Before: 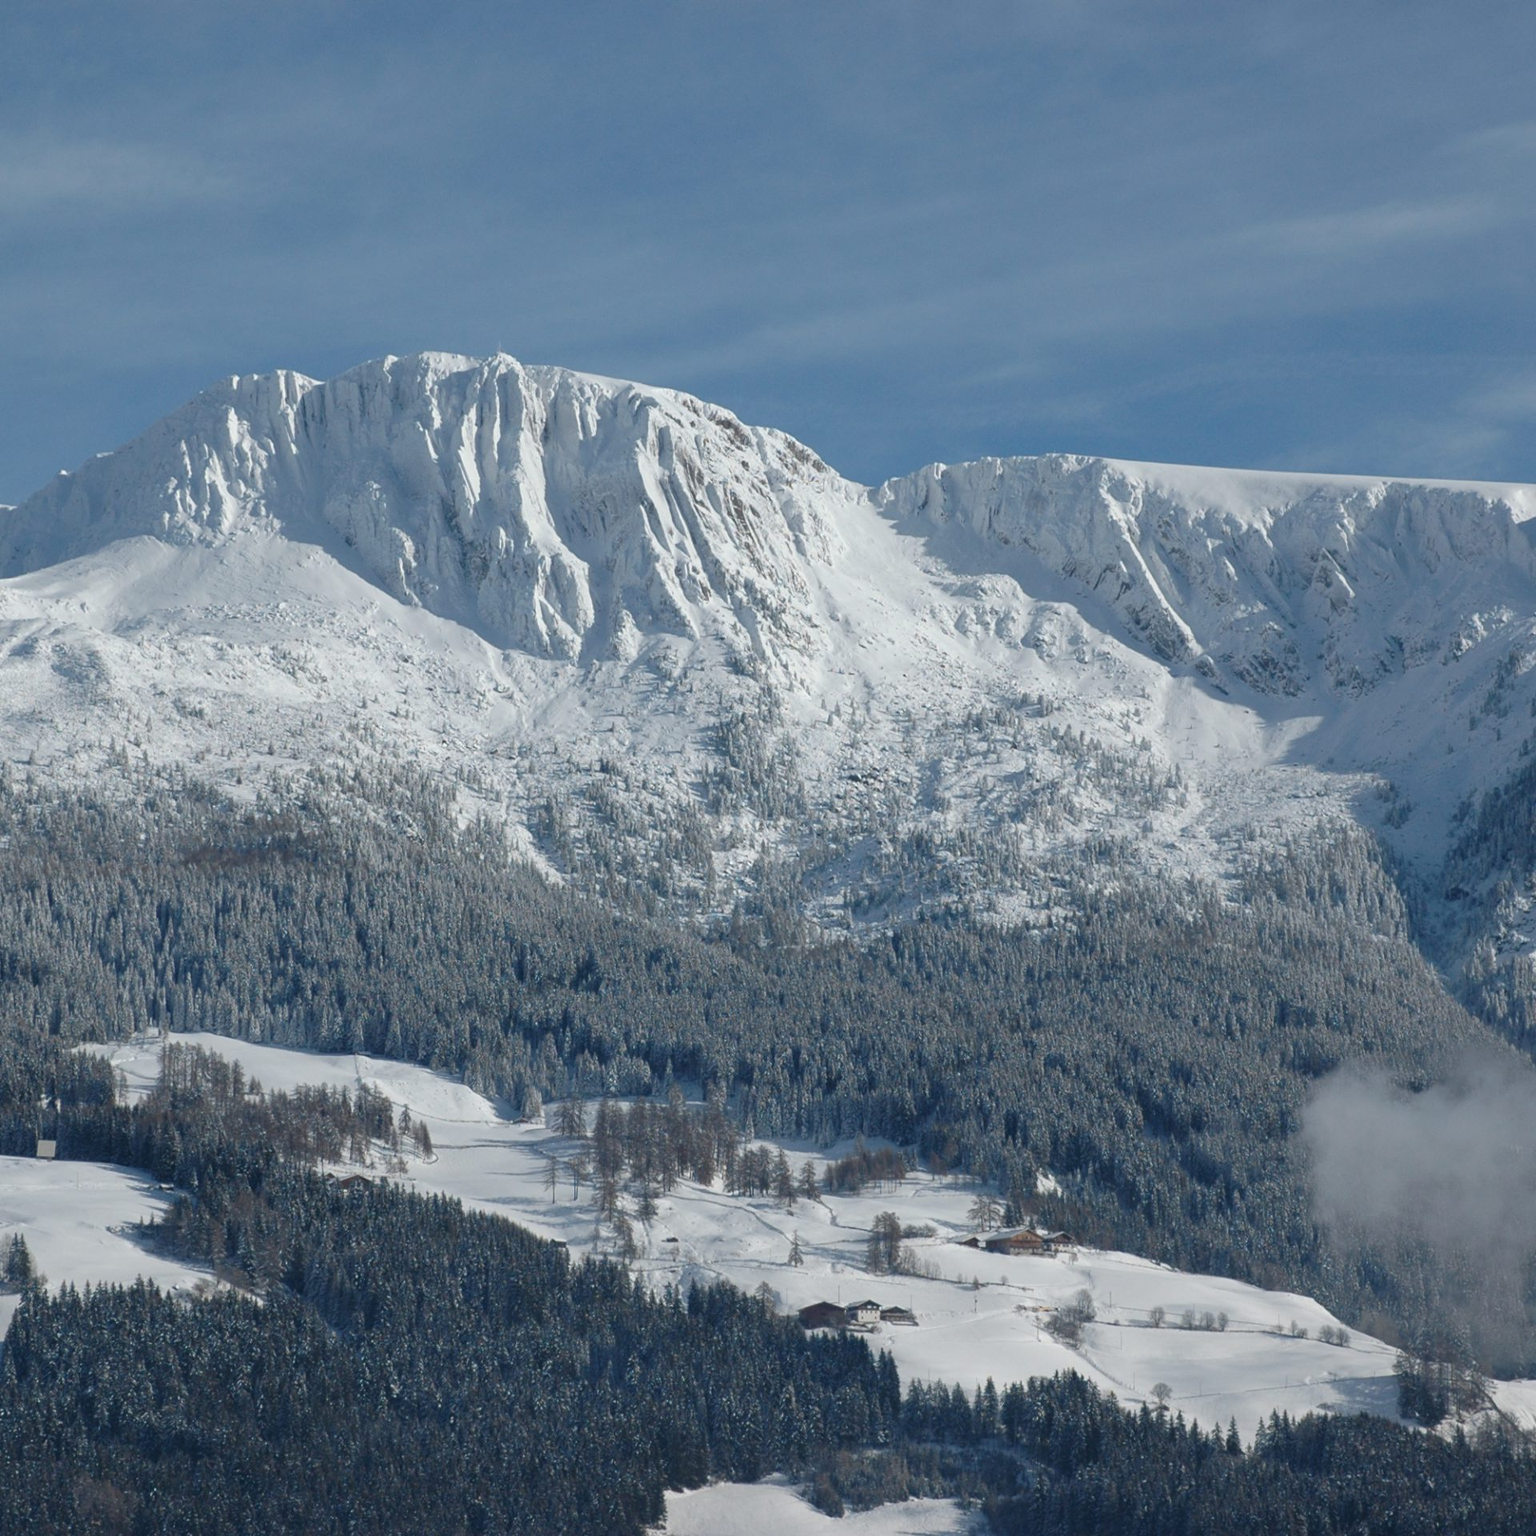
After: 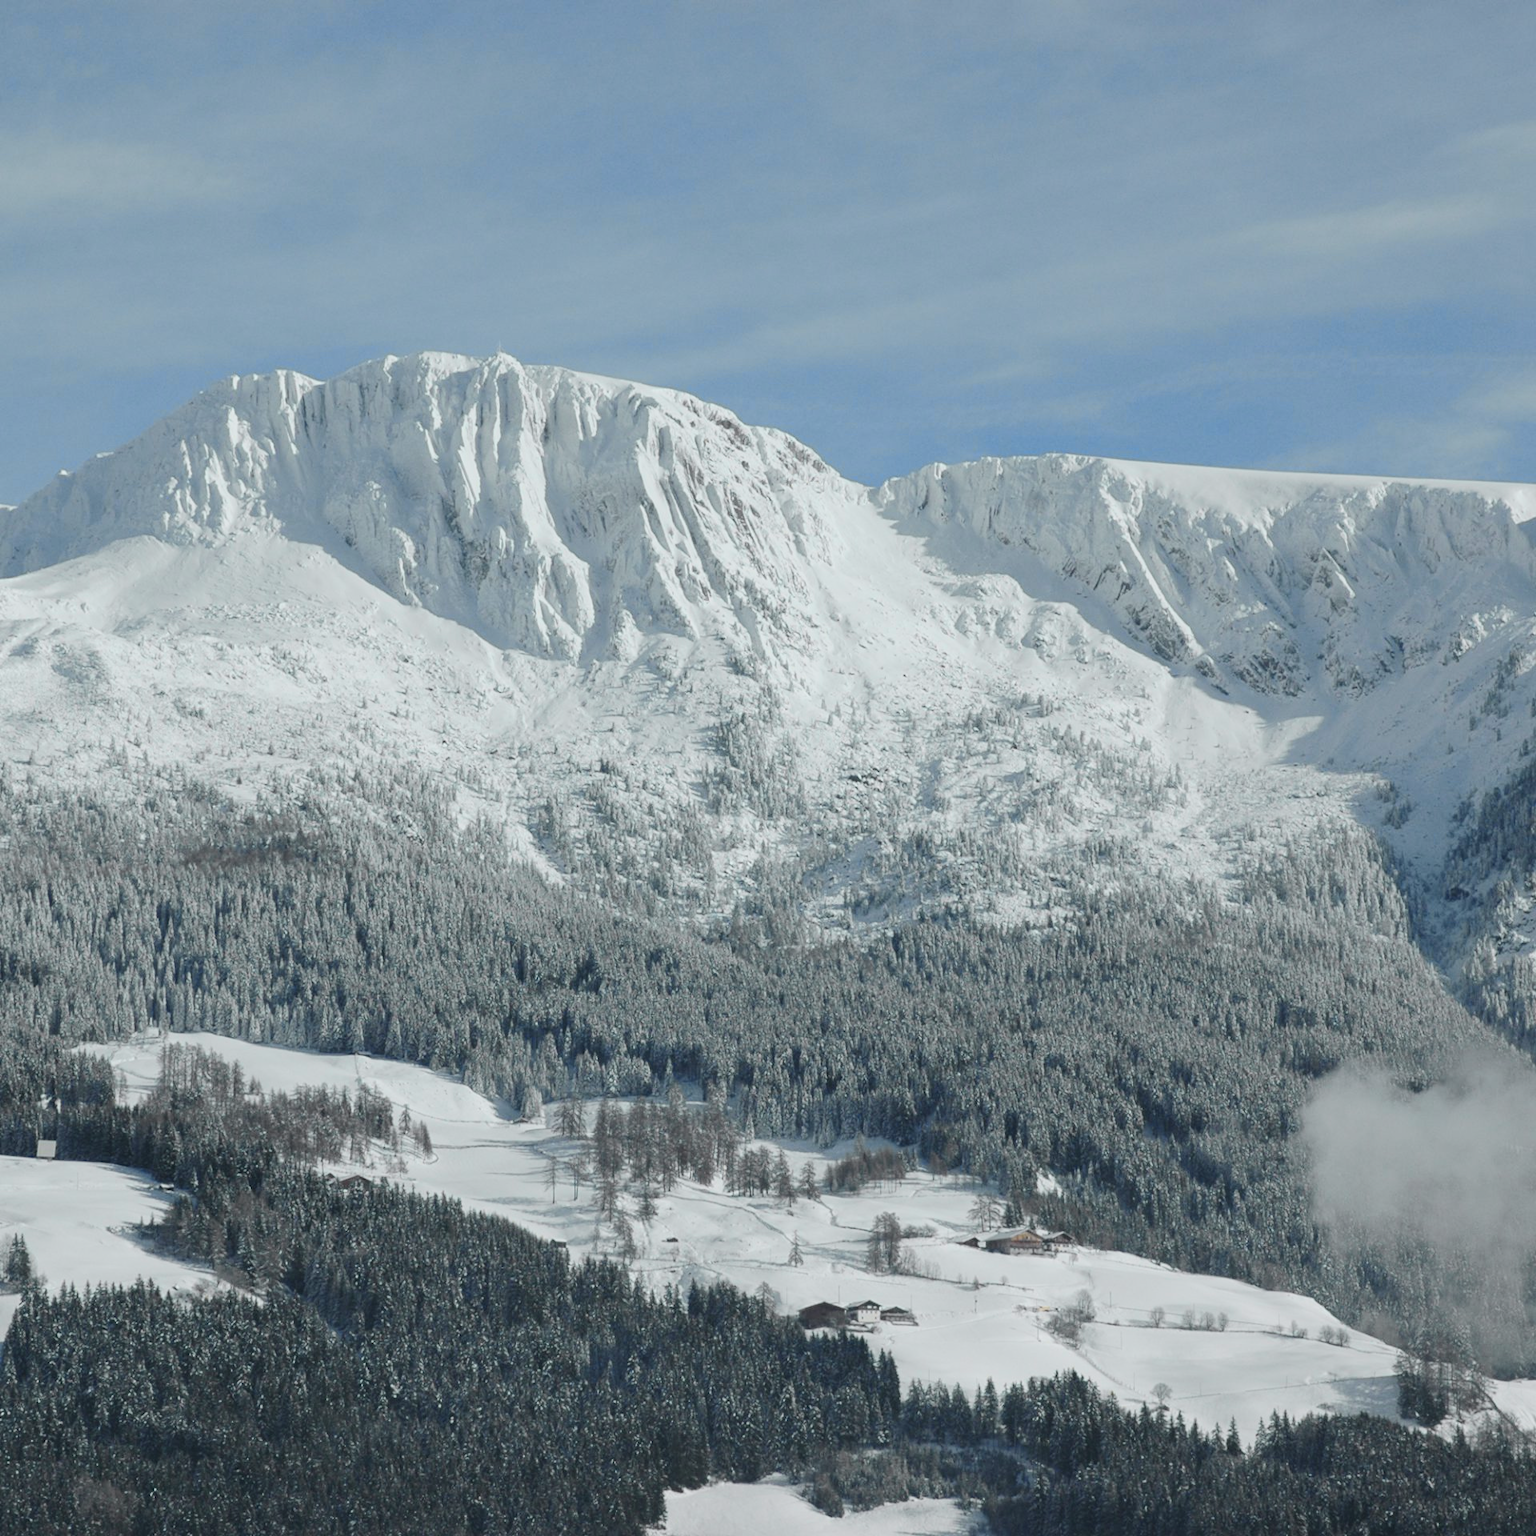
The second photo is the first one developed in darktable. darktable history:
contrast brightness saturation: contrast -0.11
tone curve: curves: ch0 [(0, 0) (0.11, 0.081) (0.256, 0.259) (0.398, 0.475) (0.498, 0.611) (0.65, 0.757) (0.835, 0.883) (1, 0.961)]; ch1 [(0, 0) (0.346, 0.307) (0.408, 0.369) (0.453, 0.457) (0.482, 0.479) (0.502, 0.498) (0.521, 0.51) (0.553, 0.554) (0.618, 0.65) (0.693, 0.727) (1, 1)]; ch2 [(0, 0) (0.366, 0.337) (0.434, 0.46) (0.485, 0.494) (0.5, 0.494) (0.511, 0.508) (0.537, 0.55) (0.579, 0.599) (0.621, 0.693) (1, 1)], color space Lab, independent channels, preserve colors none
